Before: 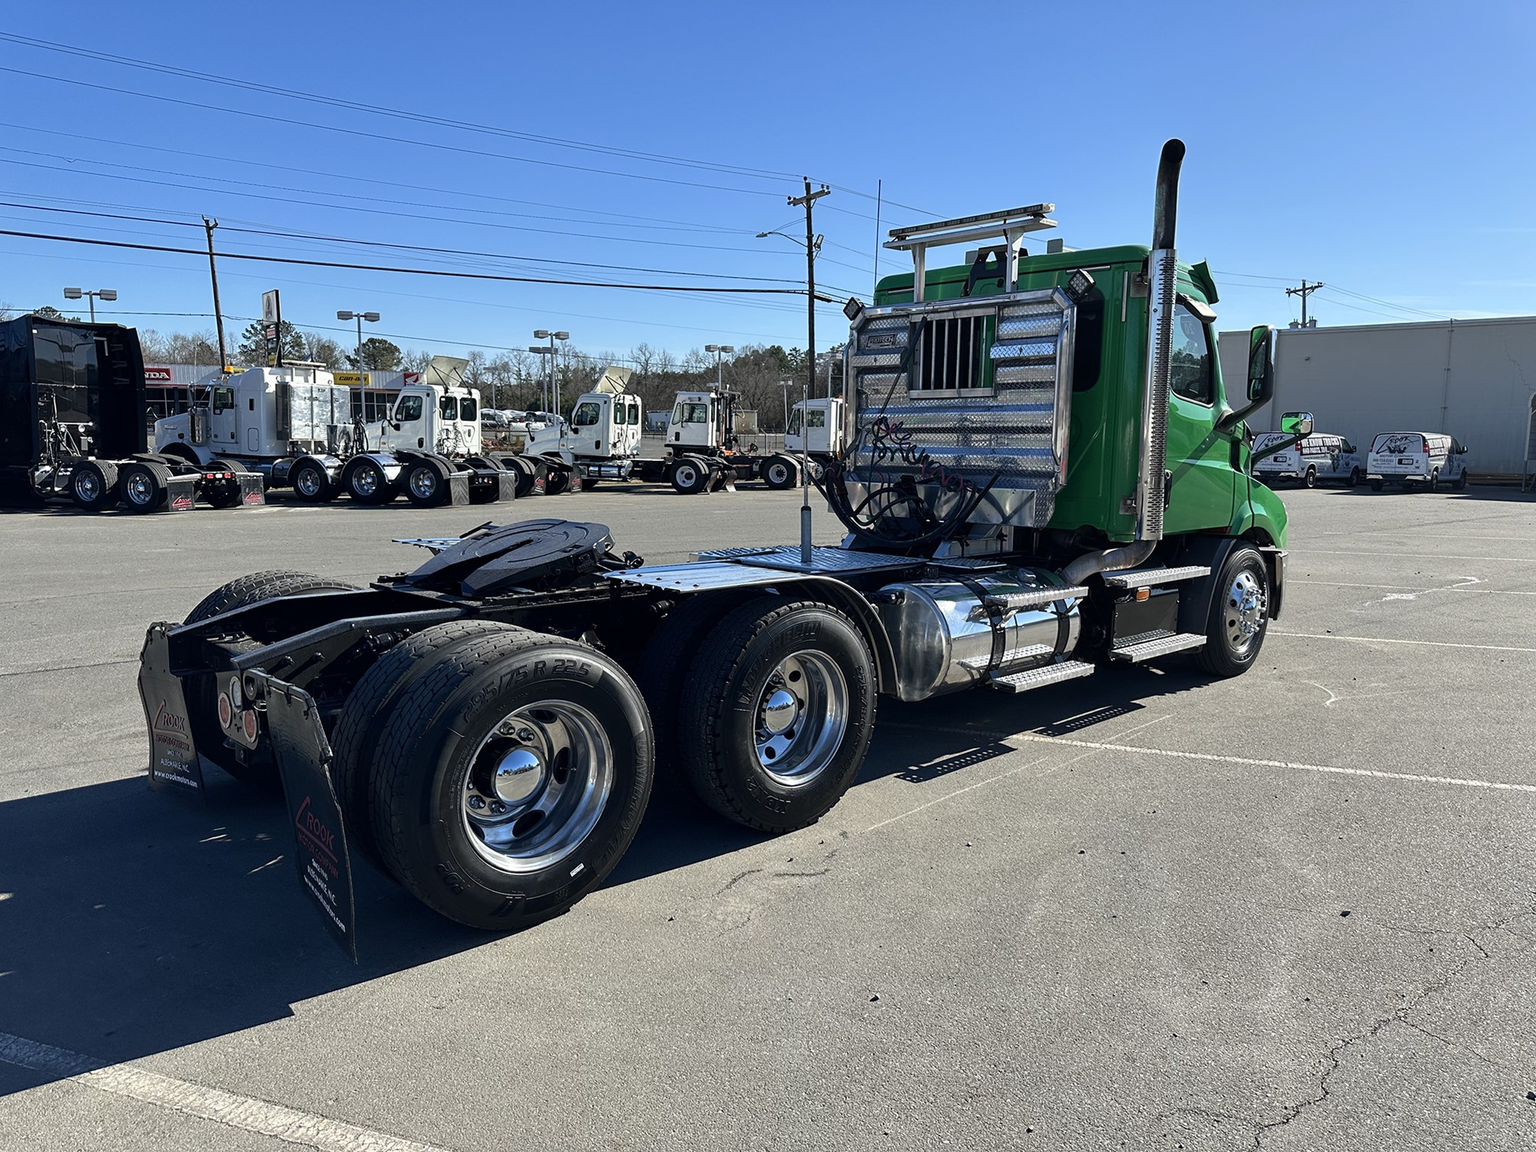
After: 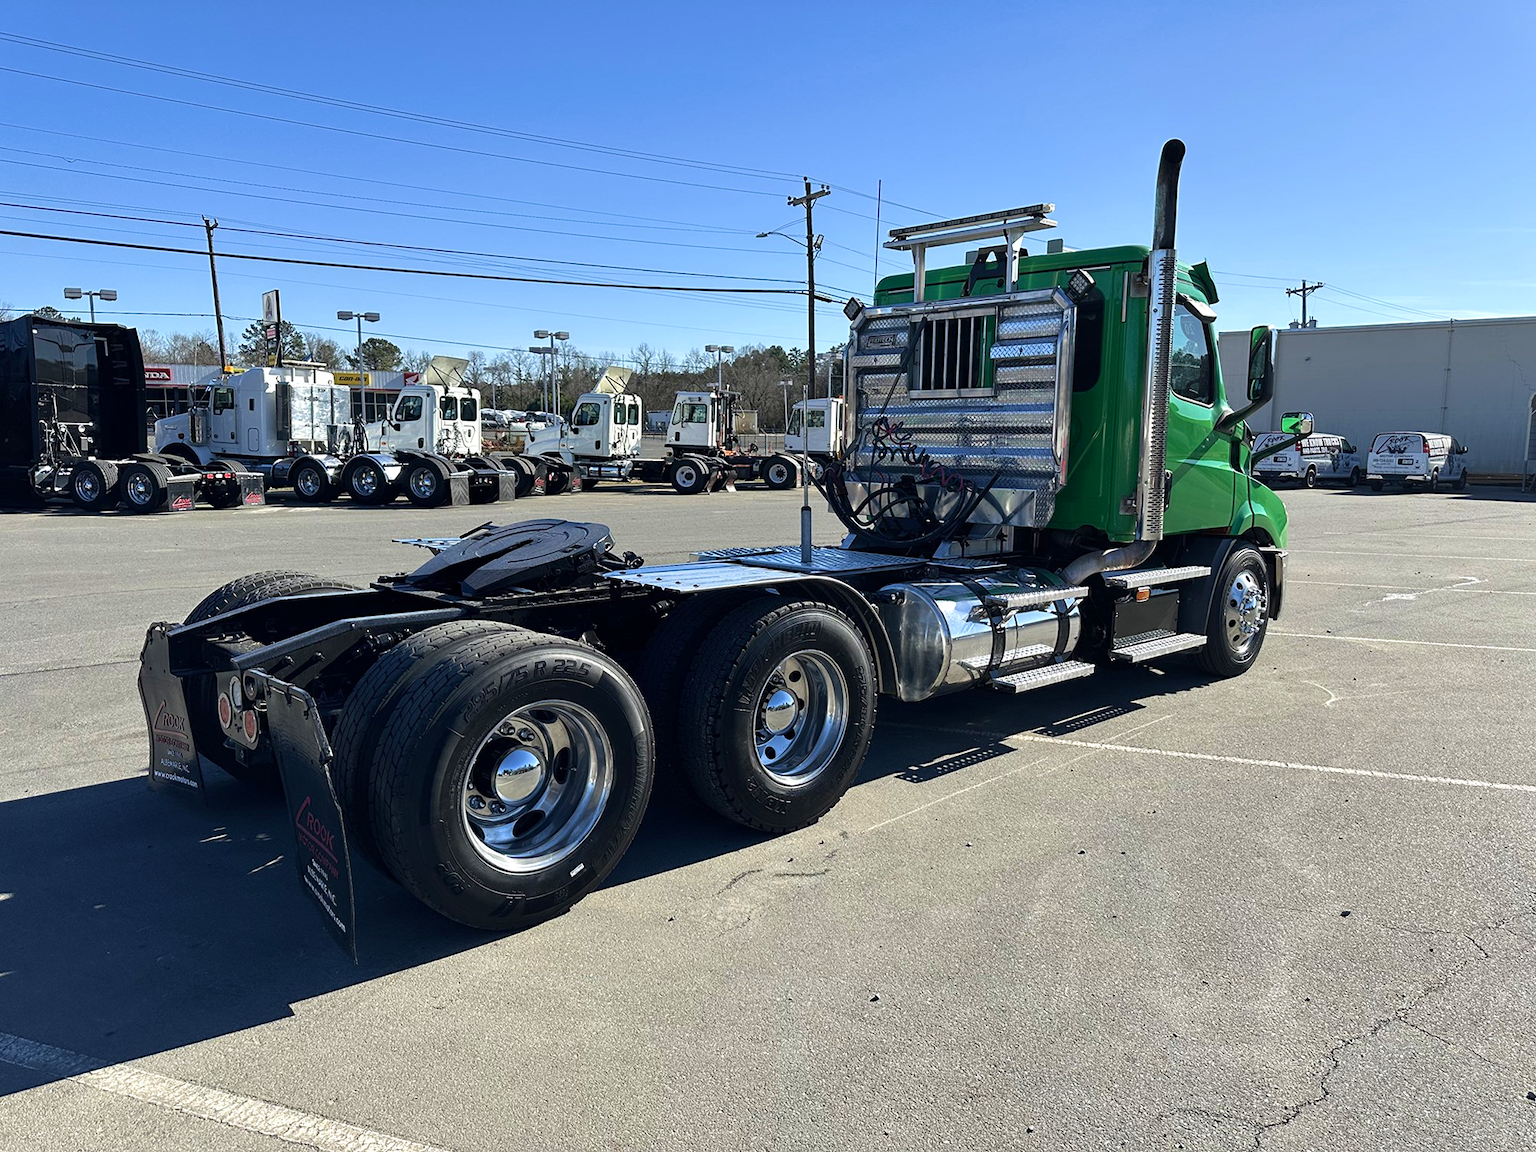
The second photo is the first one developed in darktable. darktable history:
velvia: strength 29%
exposure: exposure 0.2 EV, compensate highlight preservation false
